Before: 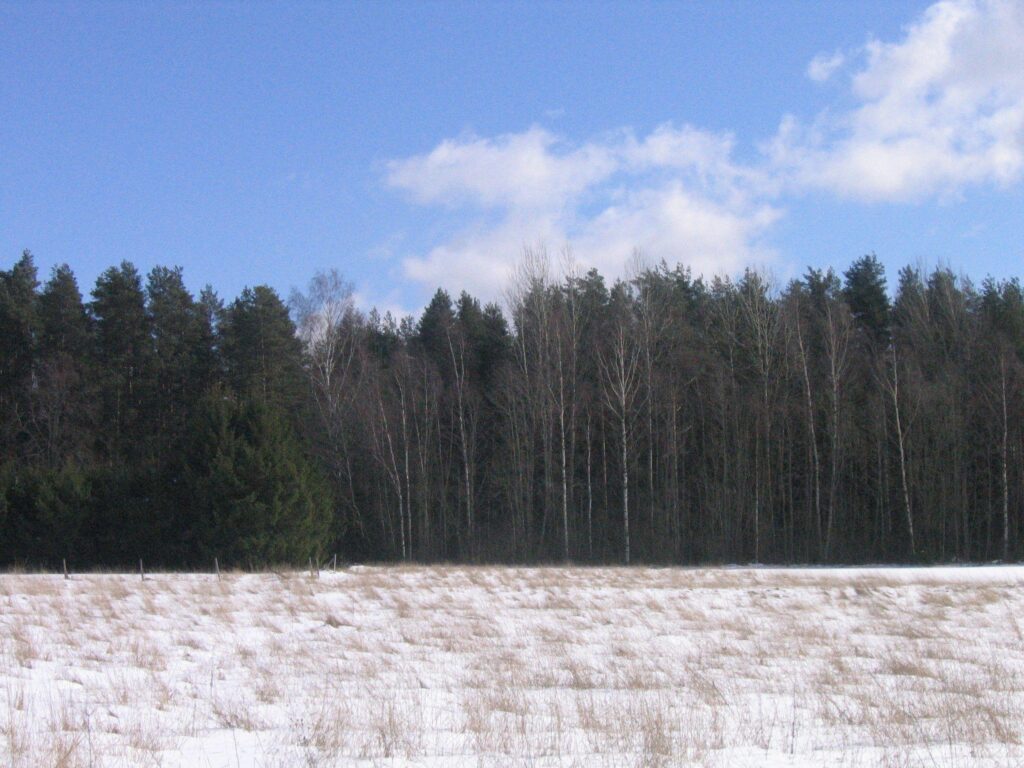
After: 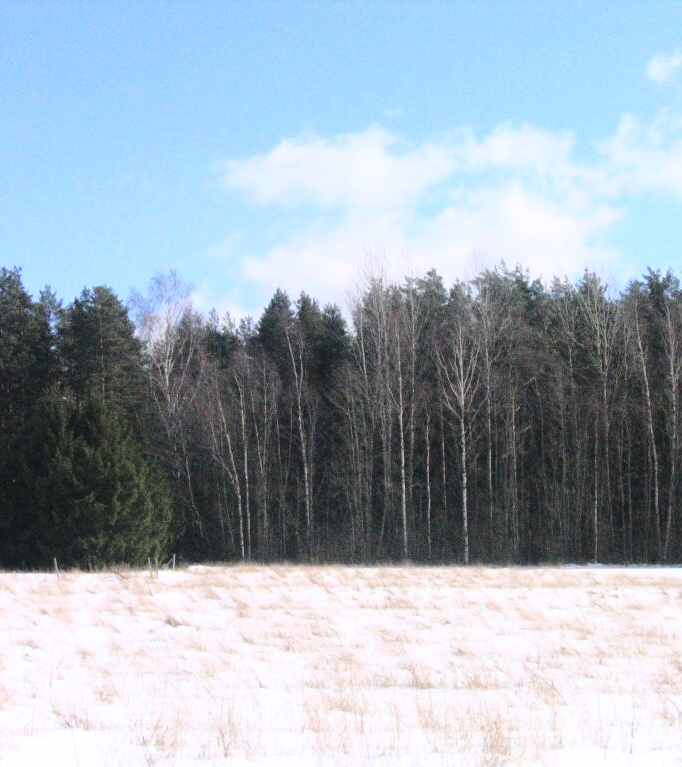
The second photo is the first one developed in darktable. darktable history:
base curve: curves: ch0 [(0, 0) (0.032, 0.037) (0.105, 0.228) (0.435, 0.76) (0.856, 0.983) (1, 1)]
crop and rotate: left 15.754%, right 17.579%
